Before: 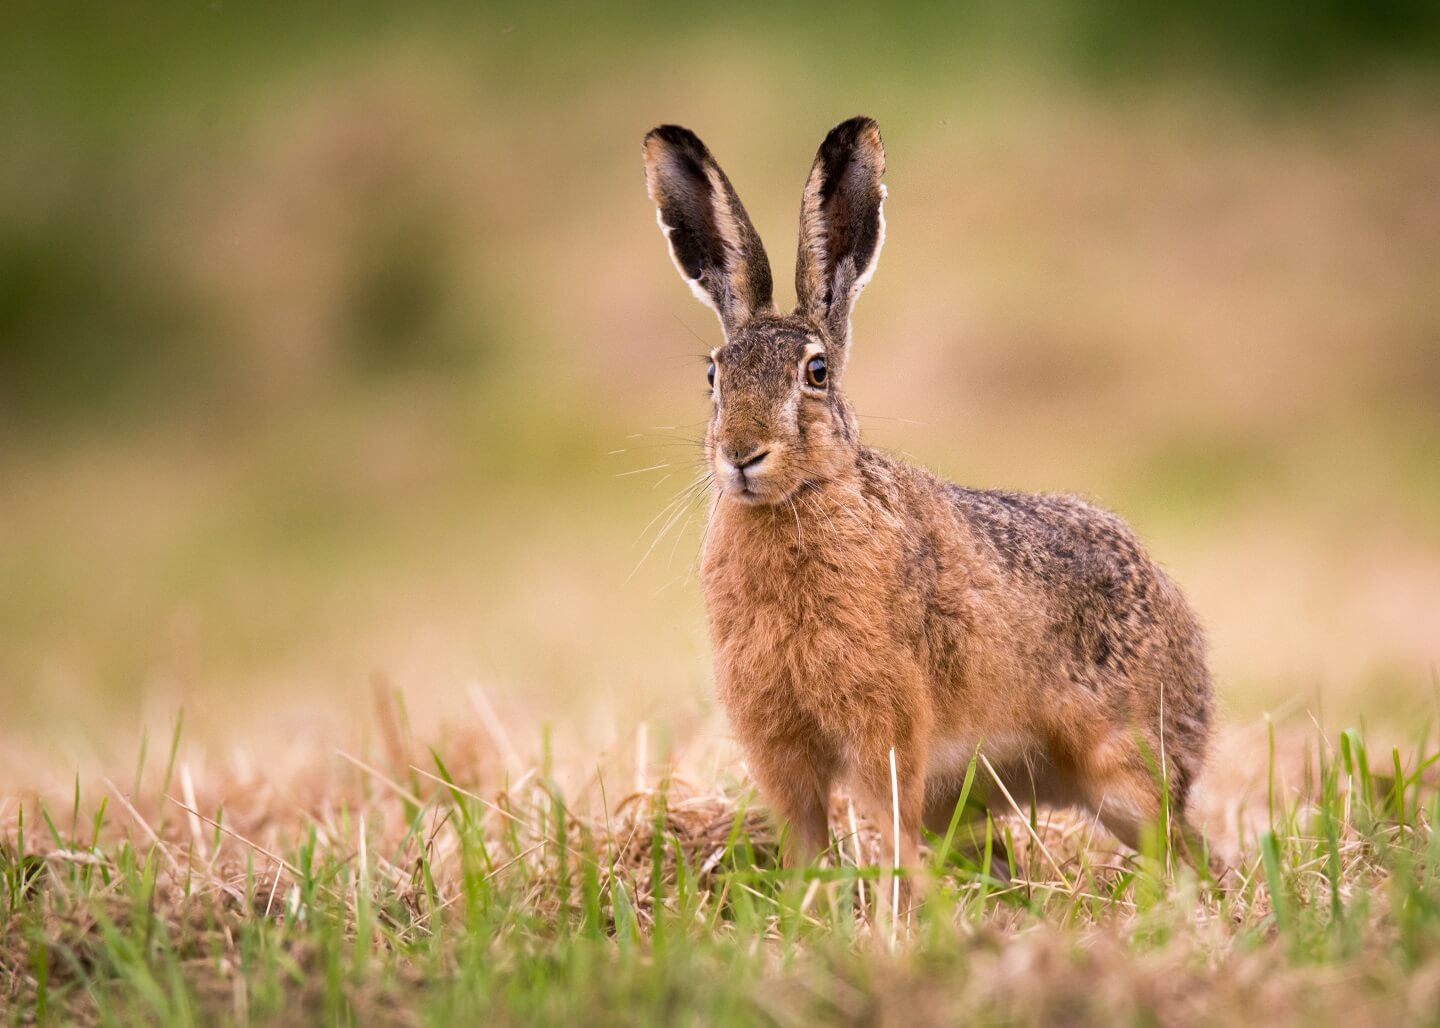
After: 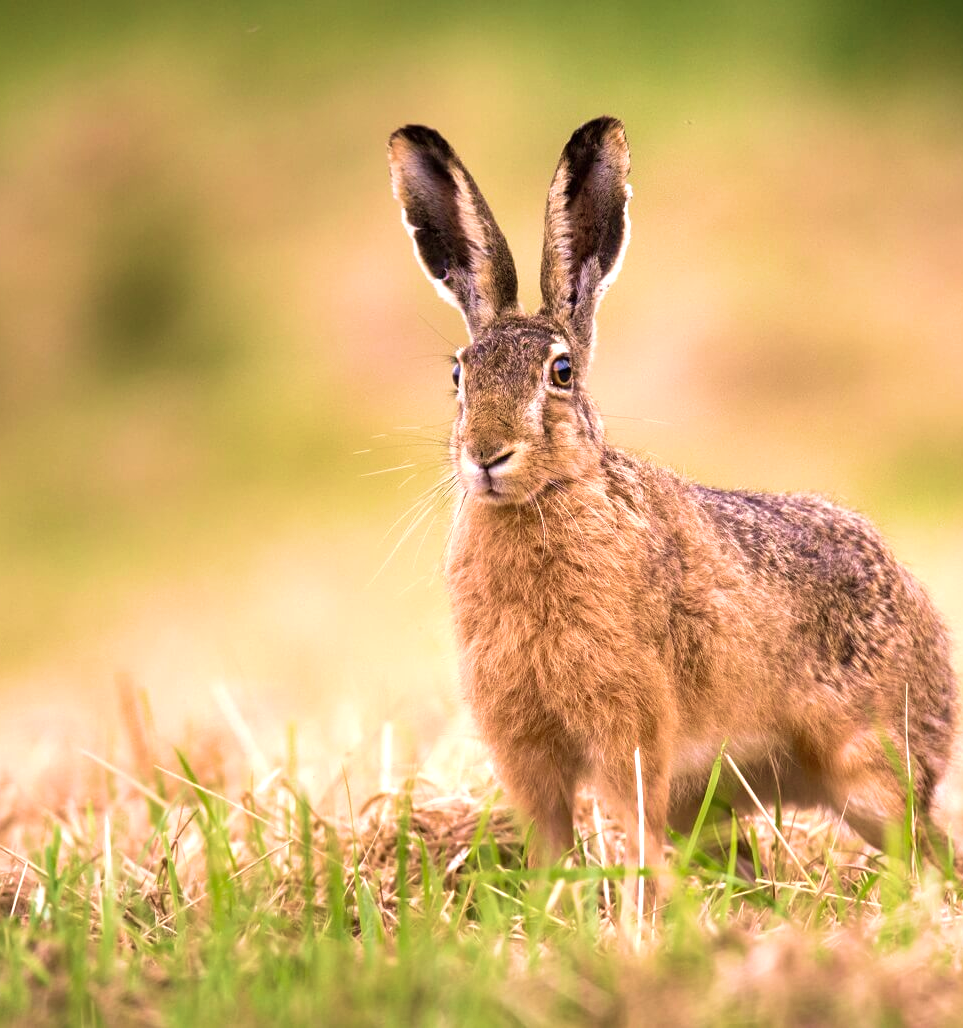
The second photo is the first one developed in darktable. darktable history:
crop and rotate: left 17.749%, right 15.376%
velvia: strength 44.75%
exposure: black level correction 0, exposure 0.499 EV, compensate highlight preservation false
